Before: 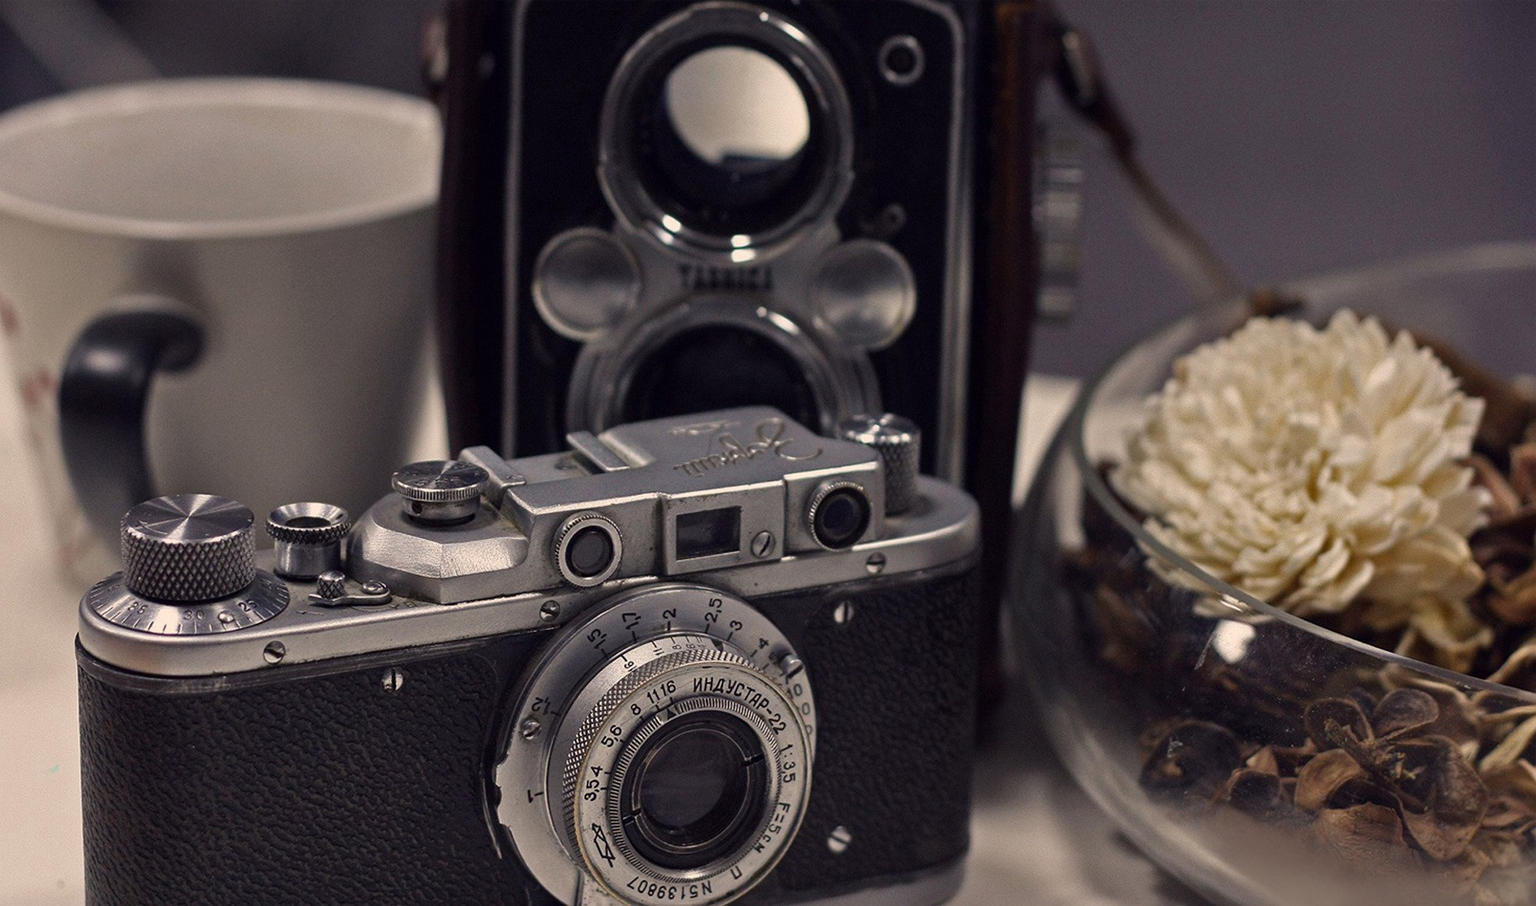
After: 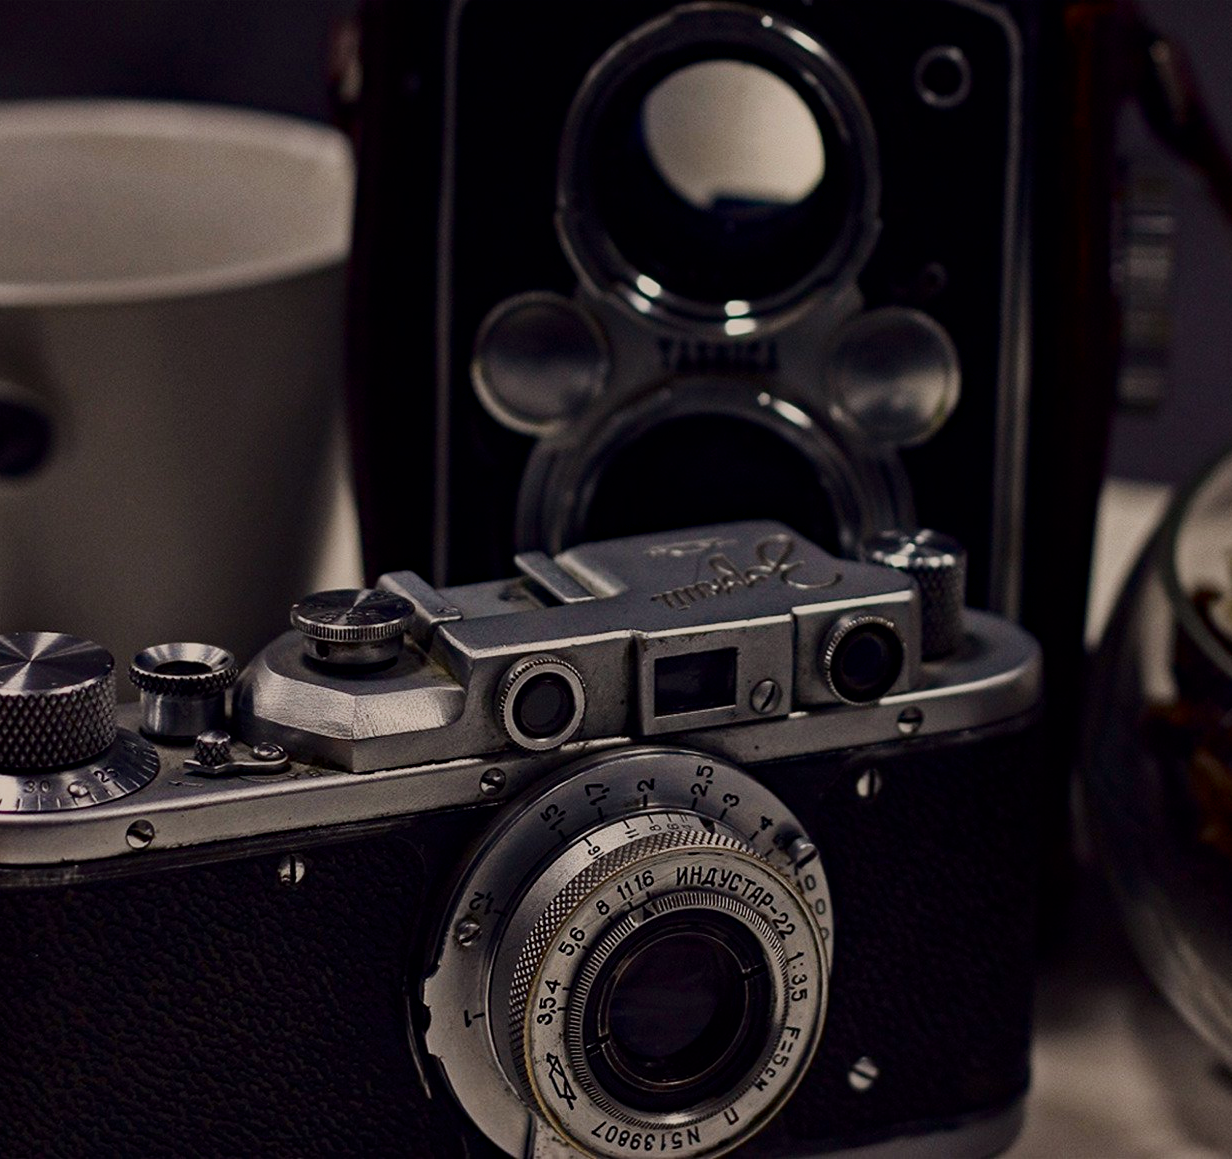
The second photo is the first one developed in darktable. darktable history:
crop: left 10.772%, right 26.553%
haze removal: compatibility mode true, adaptive false
filmic rgb: black relative exposure -16 EV, white relative exposure 6.09 EV, hardness 5.24
contrast brightness saturation: contrast 0.127, brightness -0.227, saturation 0.14
